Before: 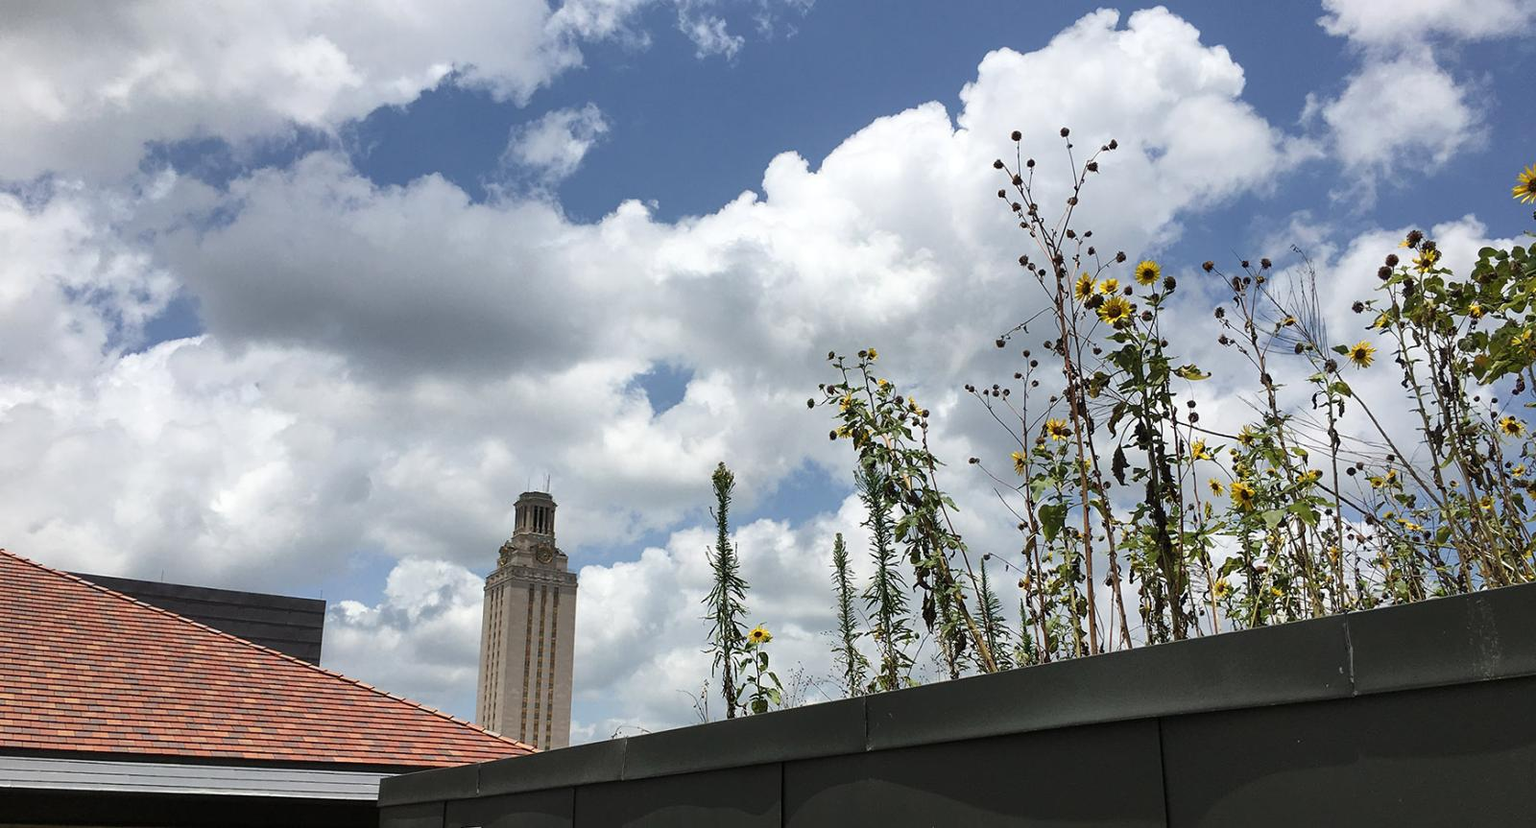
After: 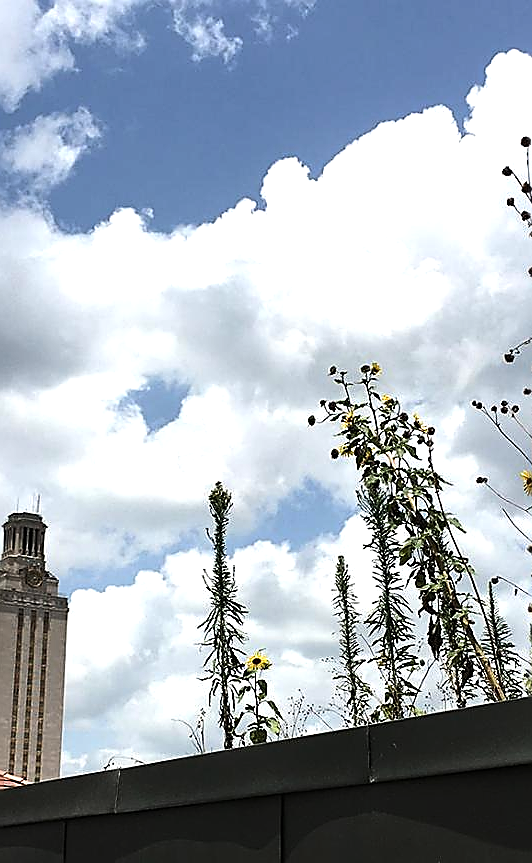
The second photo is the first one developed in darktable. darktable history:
crop: left 33.36%, right 33.36%
sharpen: radius 1.4, amount 1.25, threshold 0.7
tone equalizer: -8 EV -0.75 EV, -7 EV -0.7 EV, -6 EV -0.6 EV, -5 EV -0.4 EV, -3 EV 0.4 EV, -2 EV 0.6 EV, -1 EV 0.7 EV, +0 EV 0.75 EV, edges refinement/feathering 500, mask exposure compensation -1.57 EV, preserve details no
